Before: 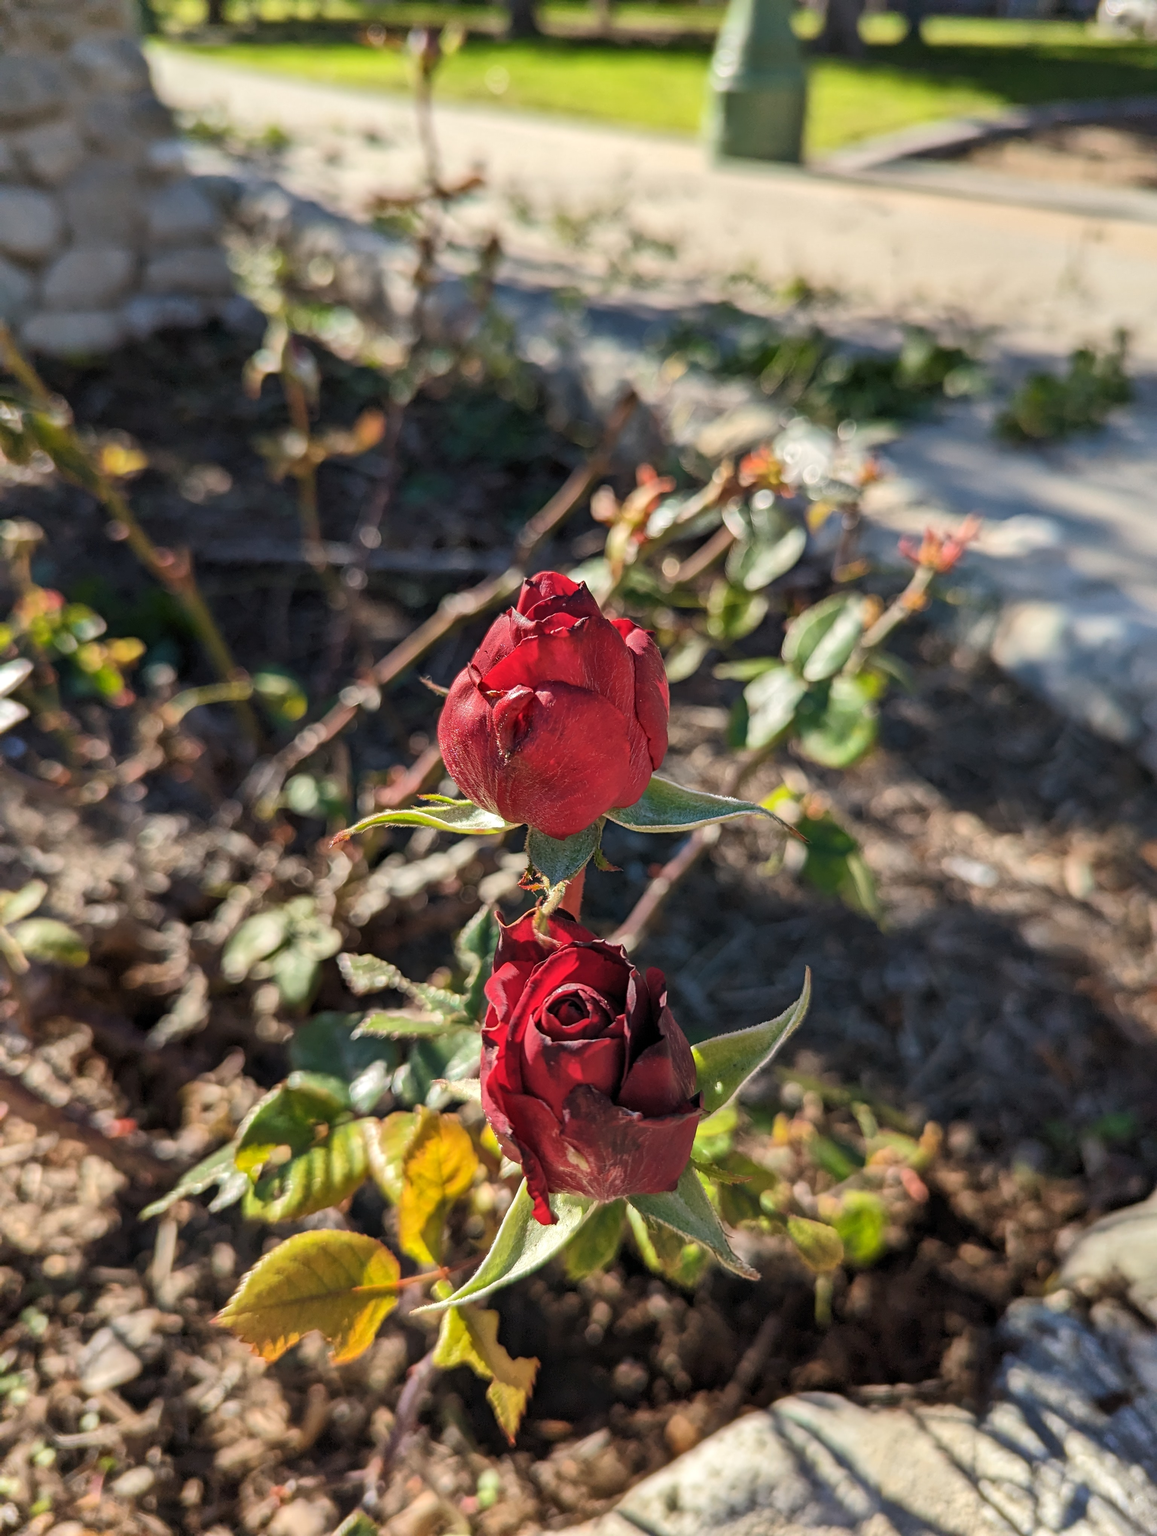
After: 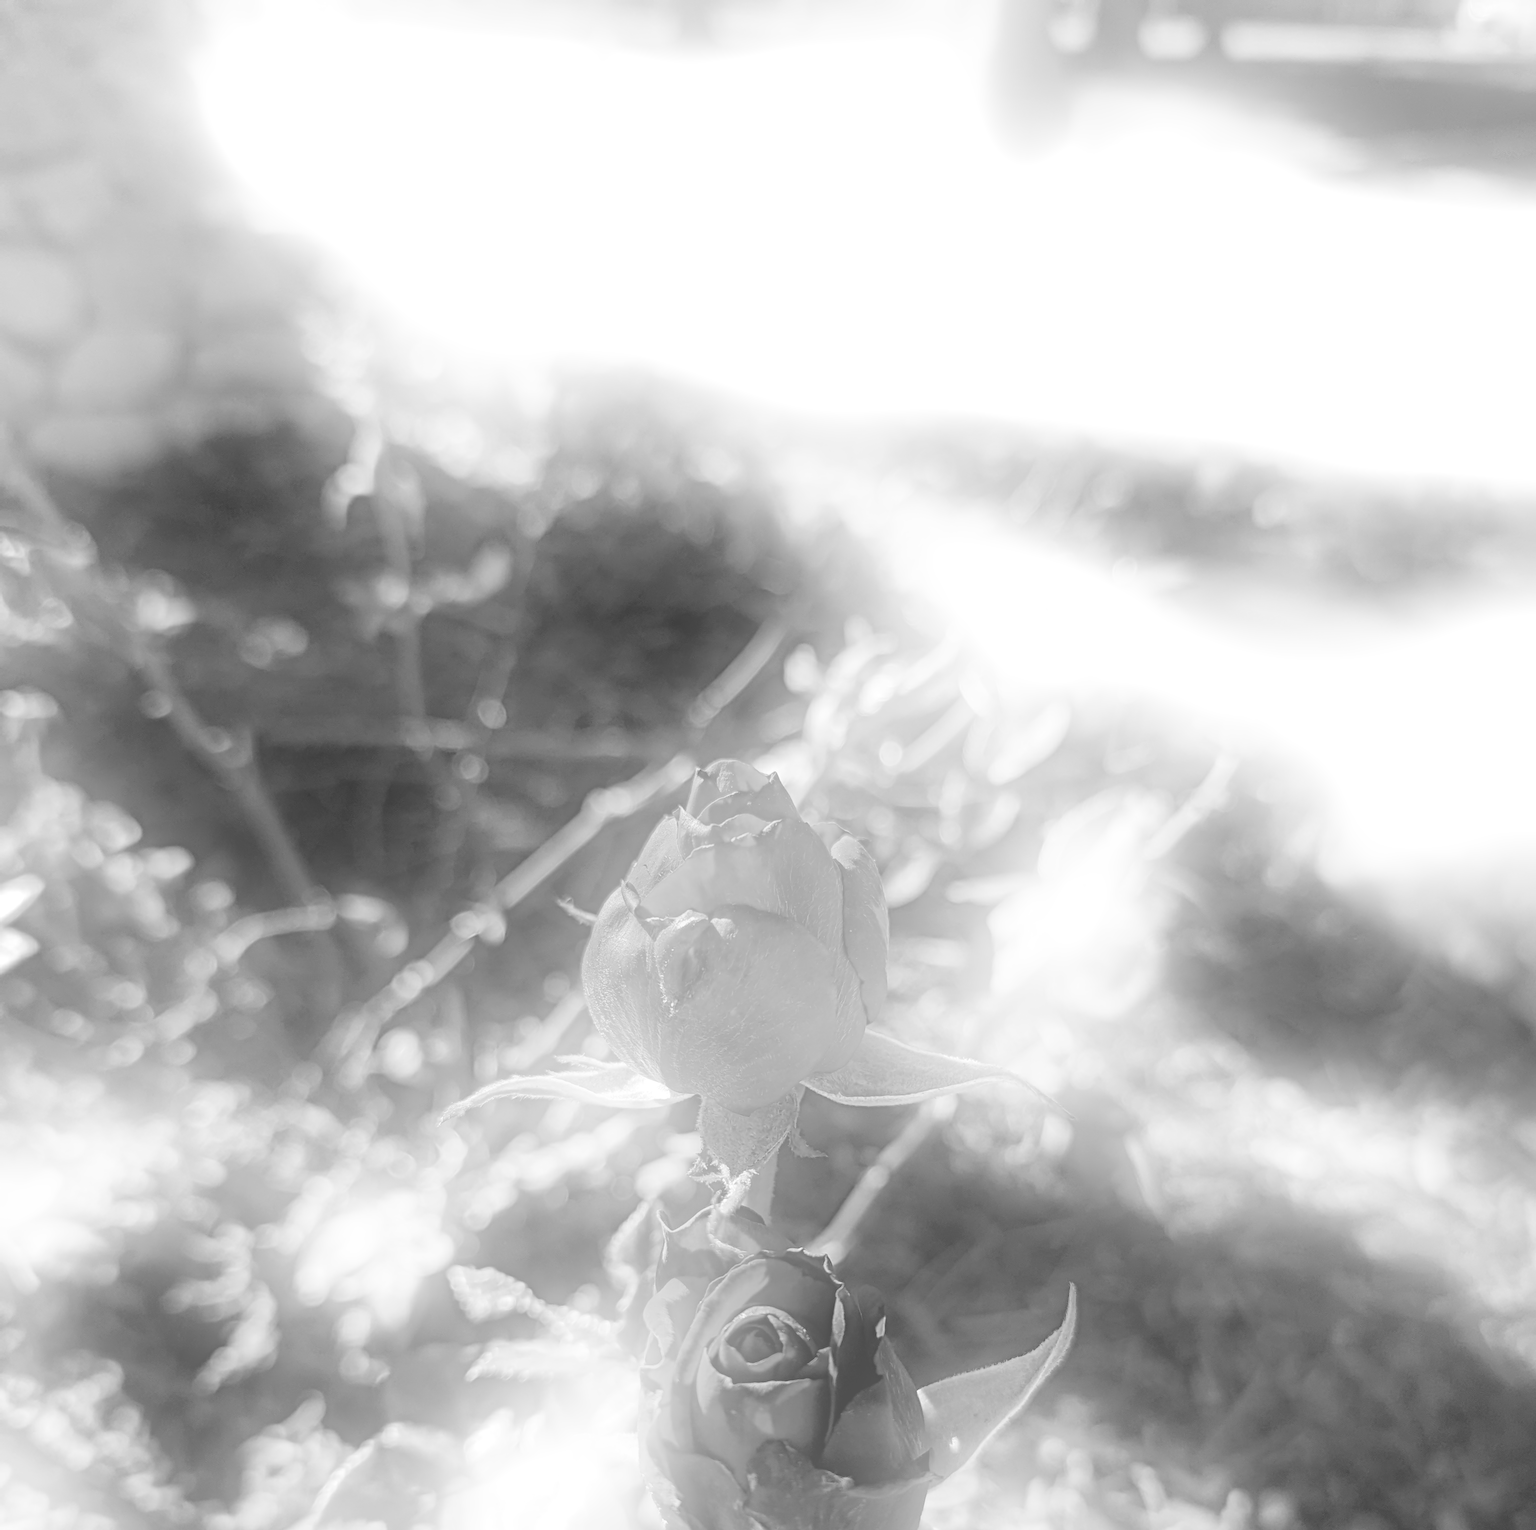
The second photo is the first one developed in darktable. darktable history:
haze removal: strength 0.25, distance 0.25, compatibility mode true, adaptive false
crop: bottom 24.967%
bloom: size 25%, threshold 5%, strength 90%
monochrome: on, module defaults
